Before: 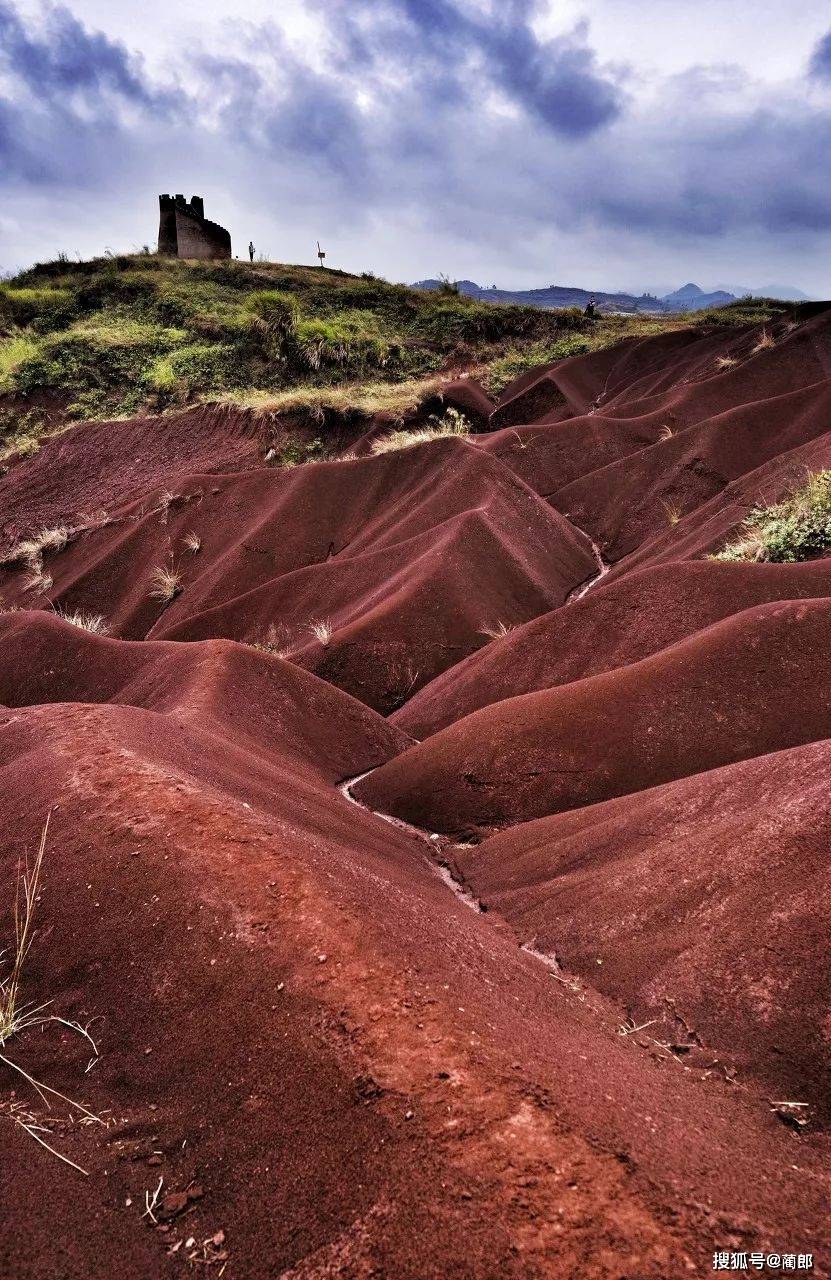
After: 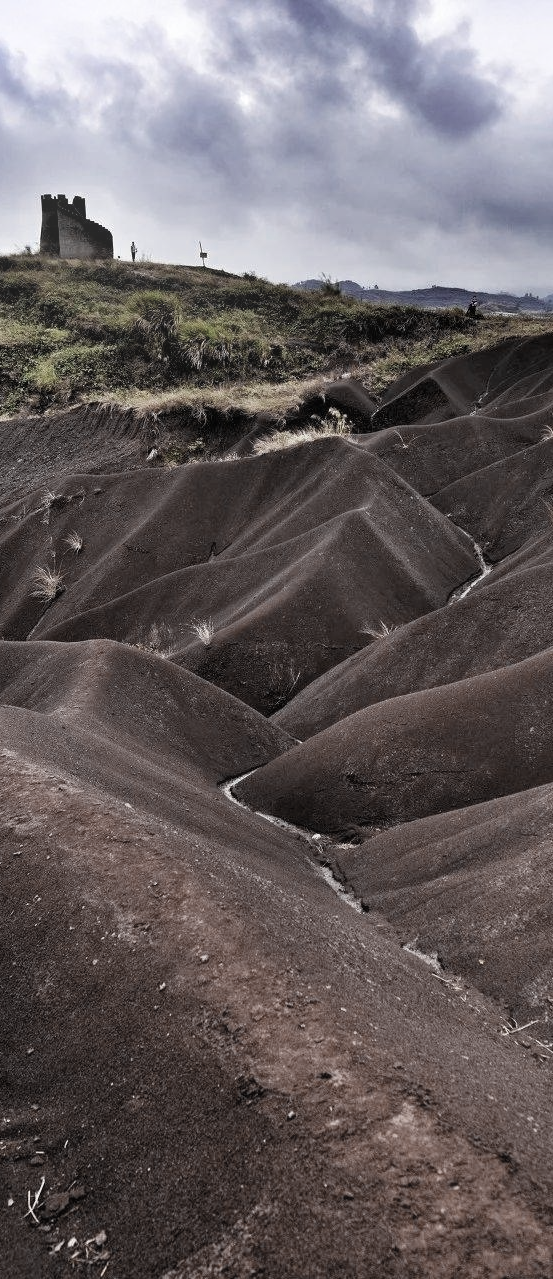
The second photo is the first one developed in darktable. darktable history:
crop and rotate: left 14.292%, right 19.041%
color zones: curves: ch0 [(0, 0.487) (0.241, 0.395) (0.434, 0.373) (0.658, 0.412) (0.838, 0.487)]; ch1 [(0, 0) (0.053, 0.053) (0.211, 0.202) (0.579, 0.259) (0.781, 0.241)]
bloom: size 16%, threshold 98%, strength 20%
